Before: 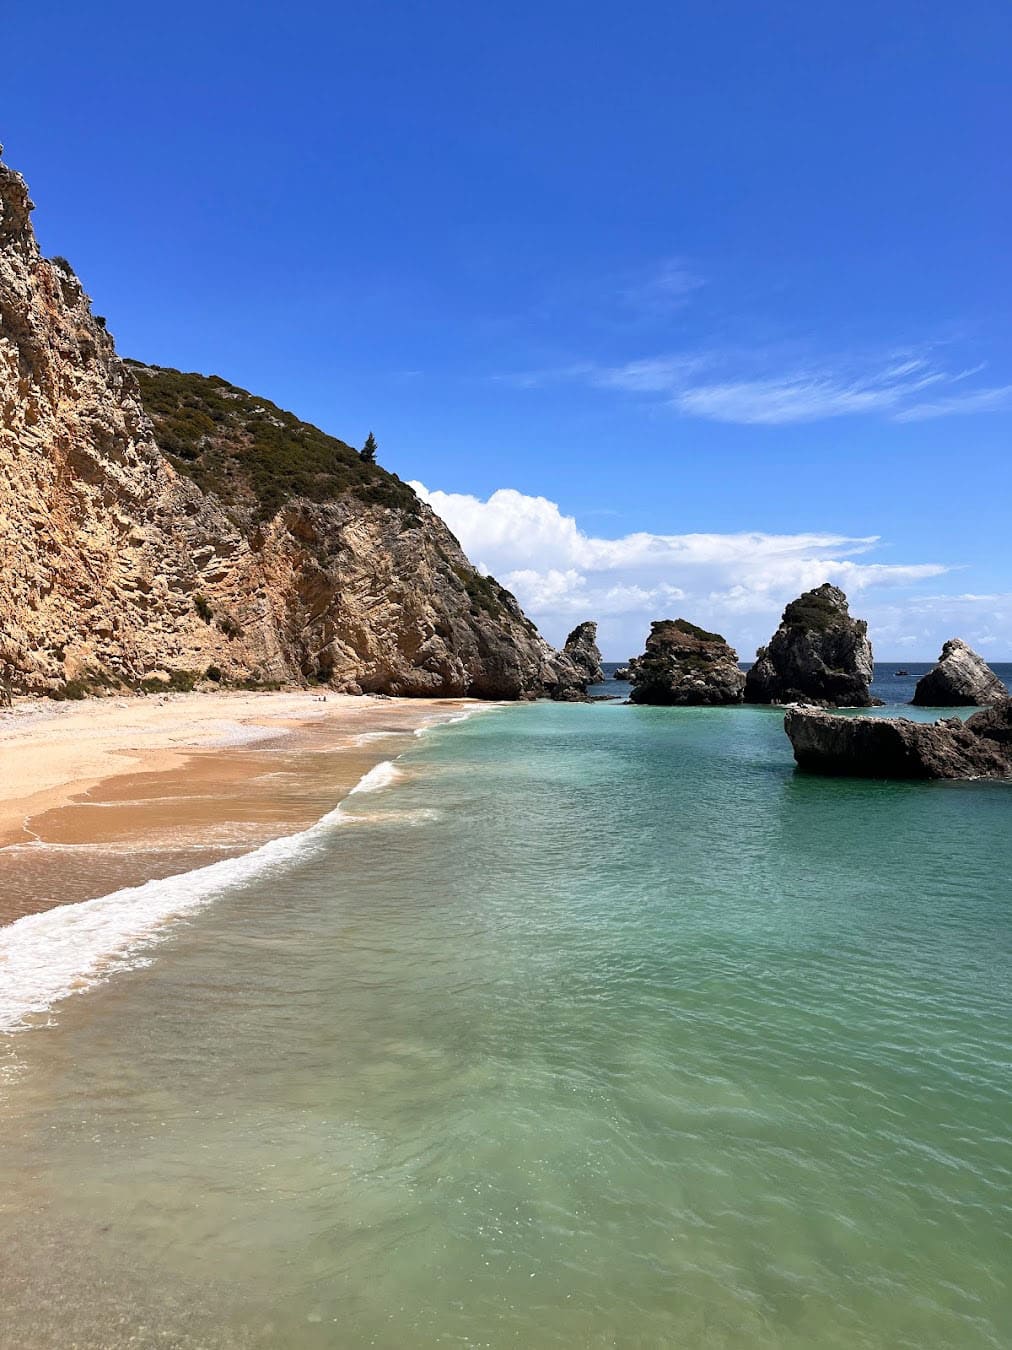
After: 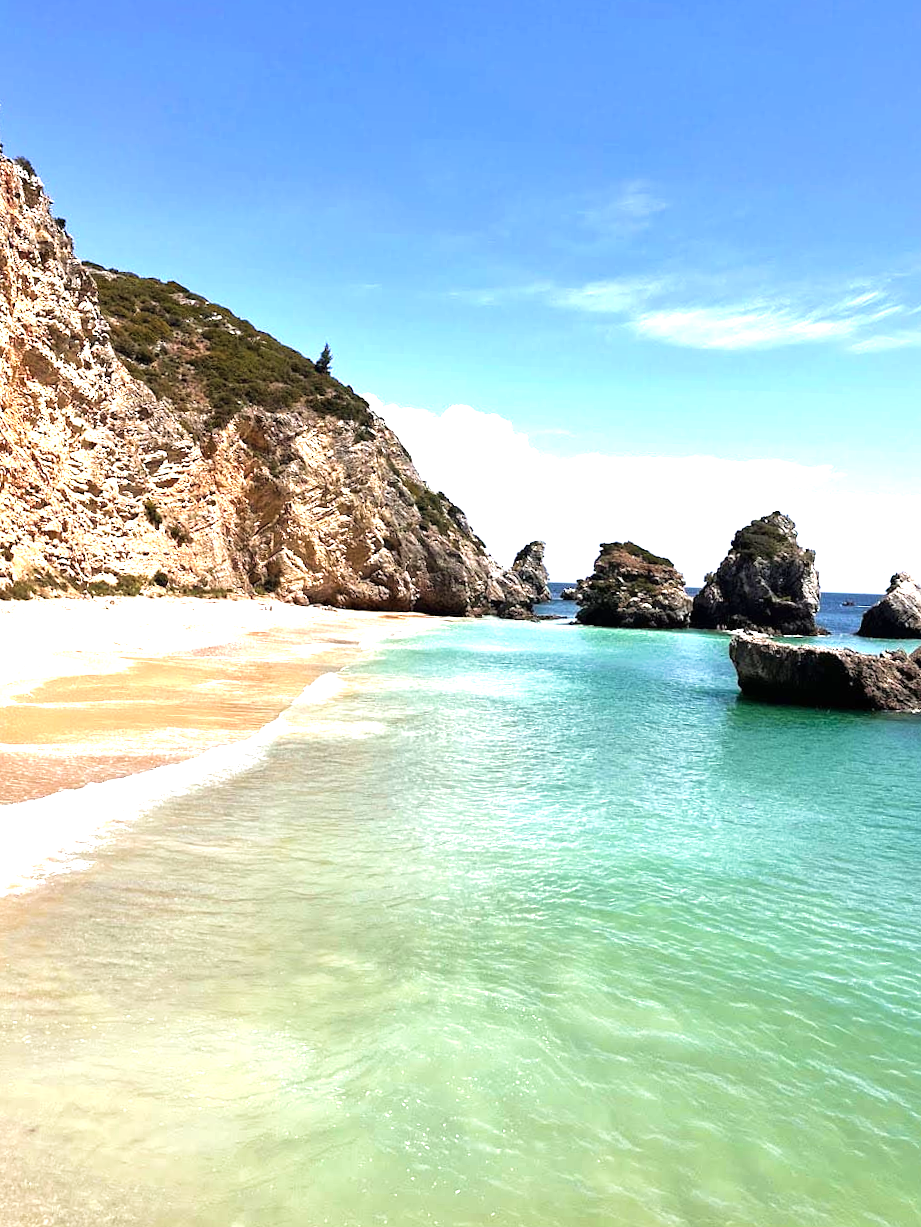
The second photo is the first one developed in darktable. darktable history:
tone equalizer: -8 EV -0.435 EV, -7 EV -0.404 EV, -6 EV -0.358 EV, -5 EV -0.198 EV, -3 EV 0.233 EV, -2 EV 0.331 EV, -1 EV 0.396 EV, +0 EV 0.387 EV
crop and rotate: angle -2.09°, left 3.111%, top 4.191%, right 1.461%, bottom 0.479%
velvia: on, module defaults
exposure: black level correction 0, exposure 1 EV, compensate highlight preservation false
